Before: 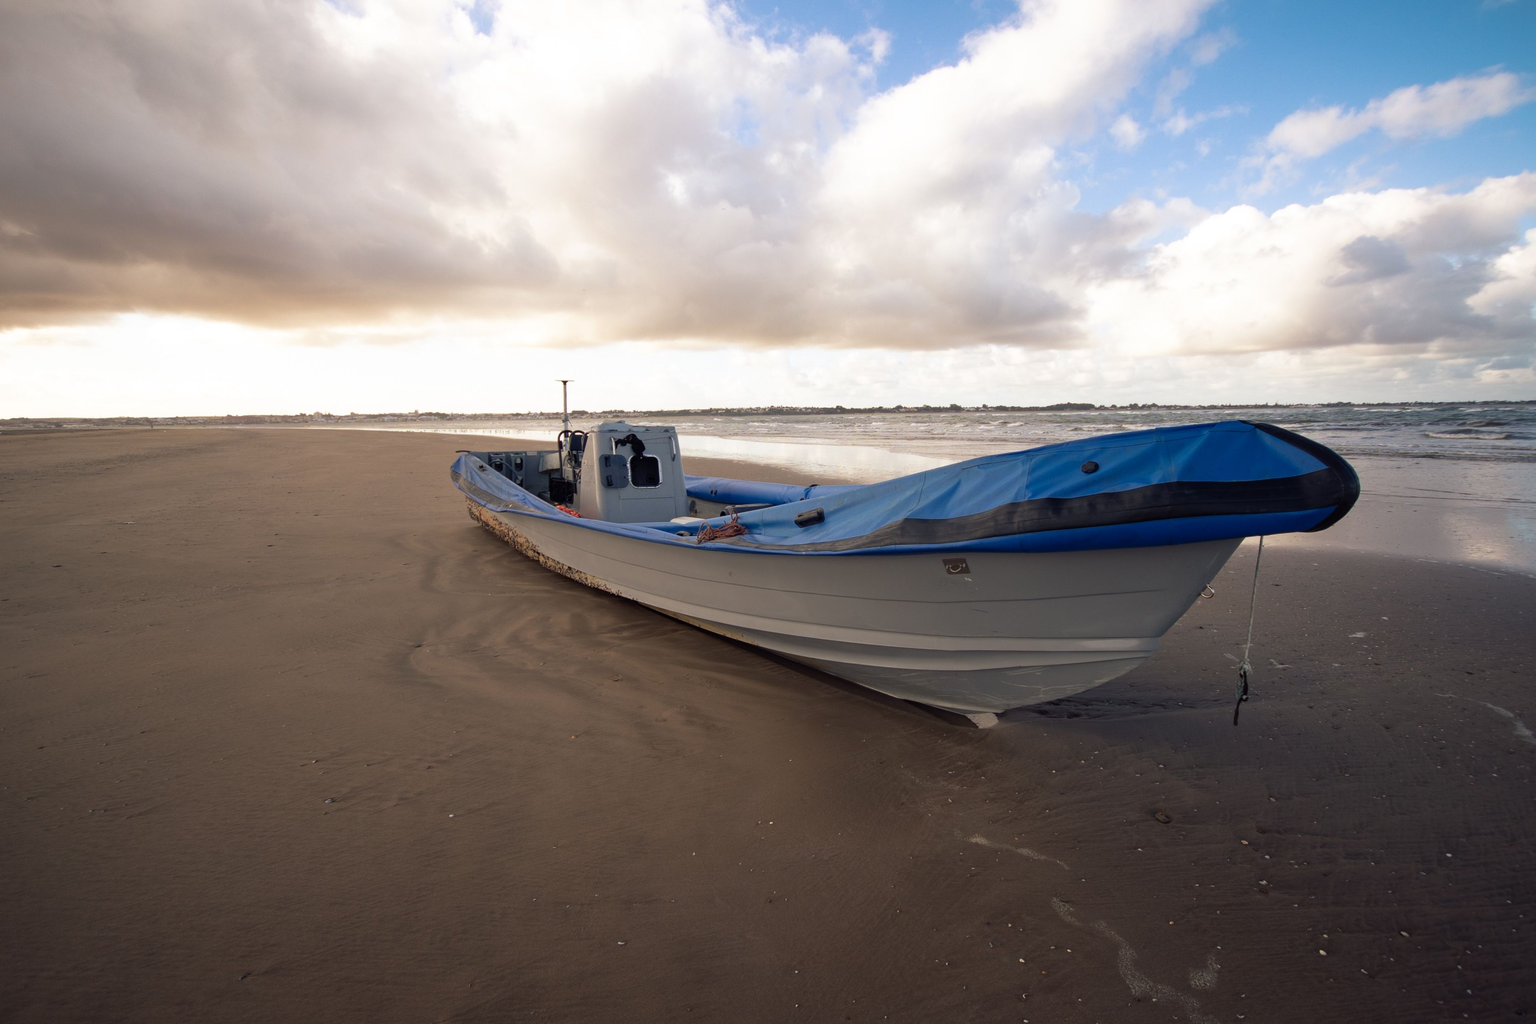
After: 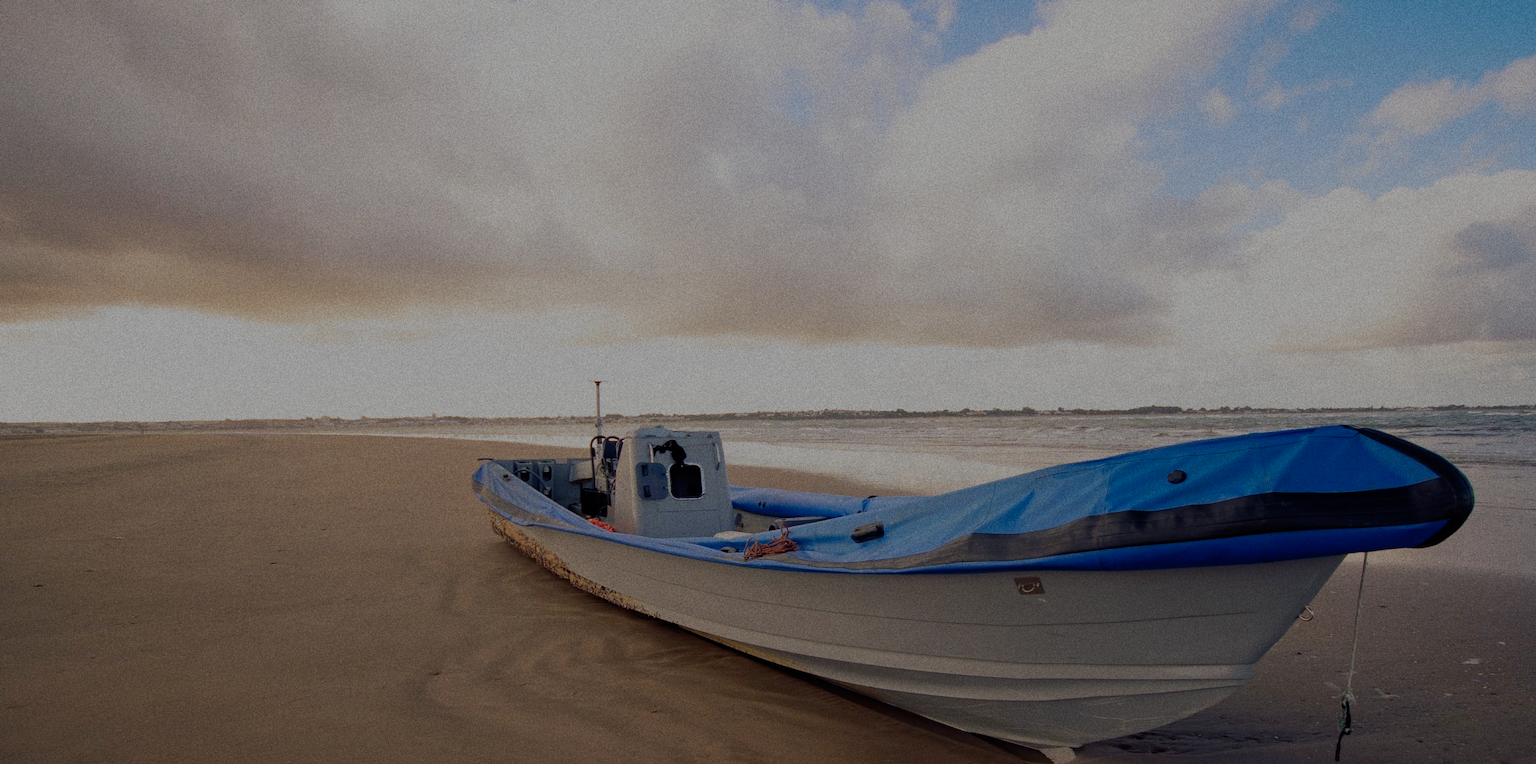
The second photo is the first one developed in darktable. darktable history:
color balance rgb: contrast -30%
filmic rgb: middle gray luminance 30%, black relative exposure -9 EV, white relative exposure 7 EV, threshold 6 EV, target black luminance 0%, hardness 2.94, latitude 2.04%, contrast 0.963, highlights saturation mix 5%, shadows ↔ highlights balance 12.16%, add noise in highlights 0, preserve chrominance no, color science v3 (2019), use custom middle-gray values true, iterations of high-quality reconstruction 0, contrast in highlights soft, enable highlight reconstruction true
grain: coarseness 11.82 ISO, strength 36.67%, mid-tones bias 74.17%
crop: left 1.509%, top 3.452%, right 7.696%, bottom 28.452%
